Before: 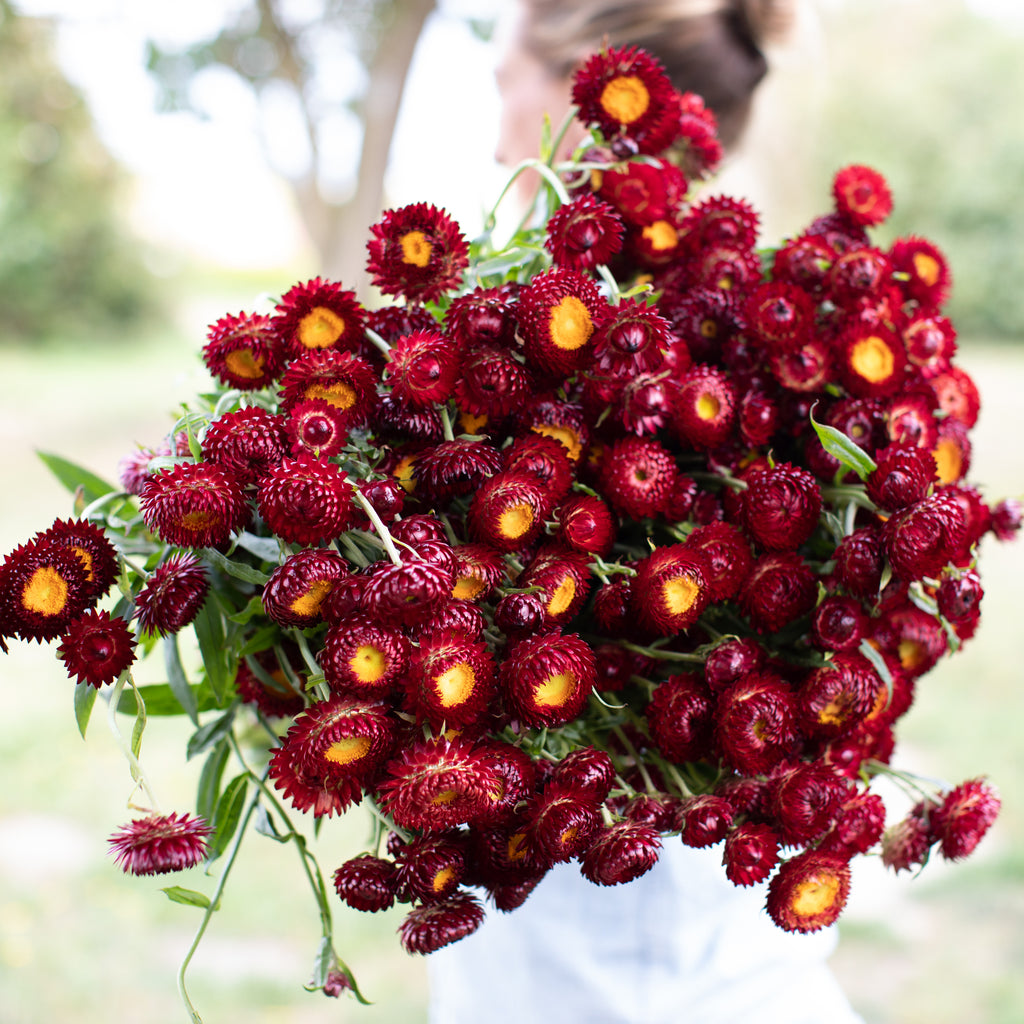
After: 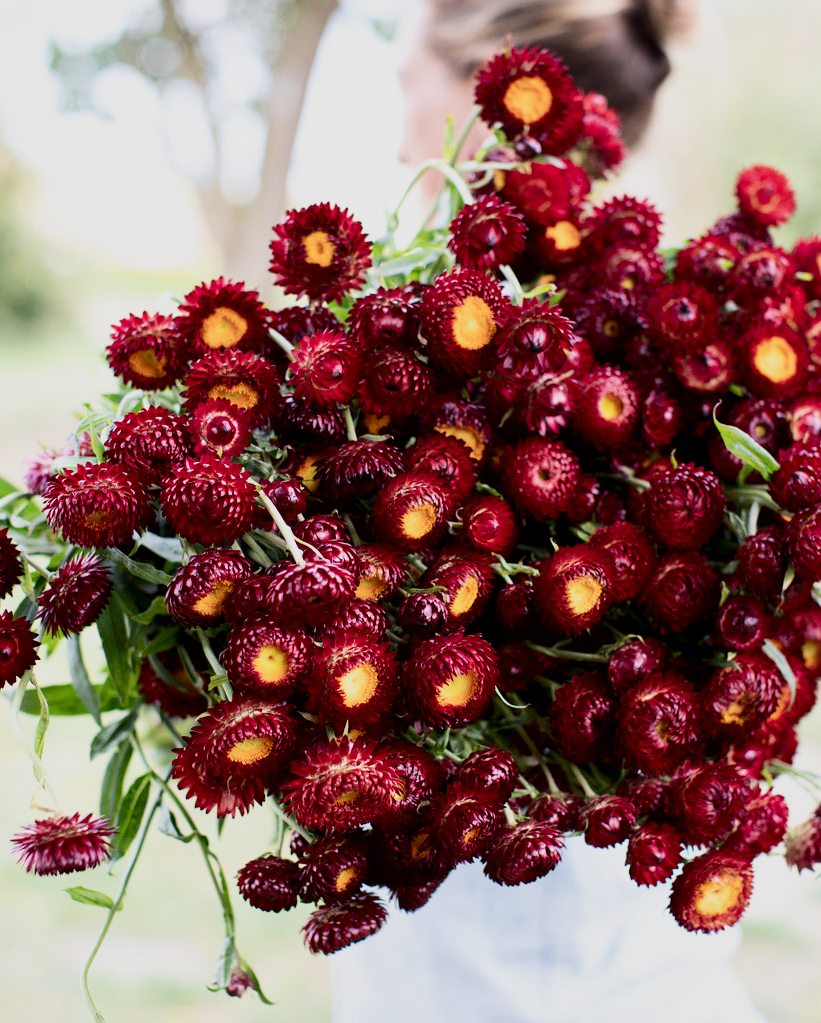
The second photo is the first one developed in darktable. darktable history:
crop and rotate: left 9.517%, right 10.248%
contrast brightness saturation: contrast 0.22
local contrast: mode bilateral grid, contrast 20, coarseness 50, detail 119%, midtone range 0.2
filmic rgb: black relative exposure -16 EV, white relative exposure 4.94 EV, hardness 6.22
